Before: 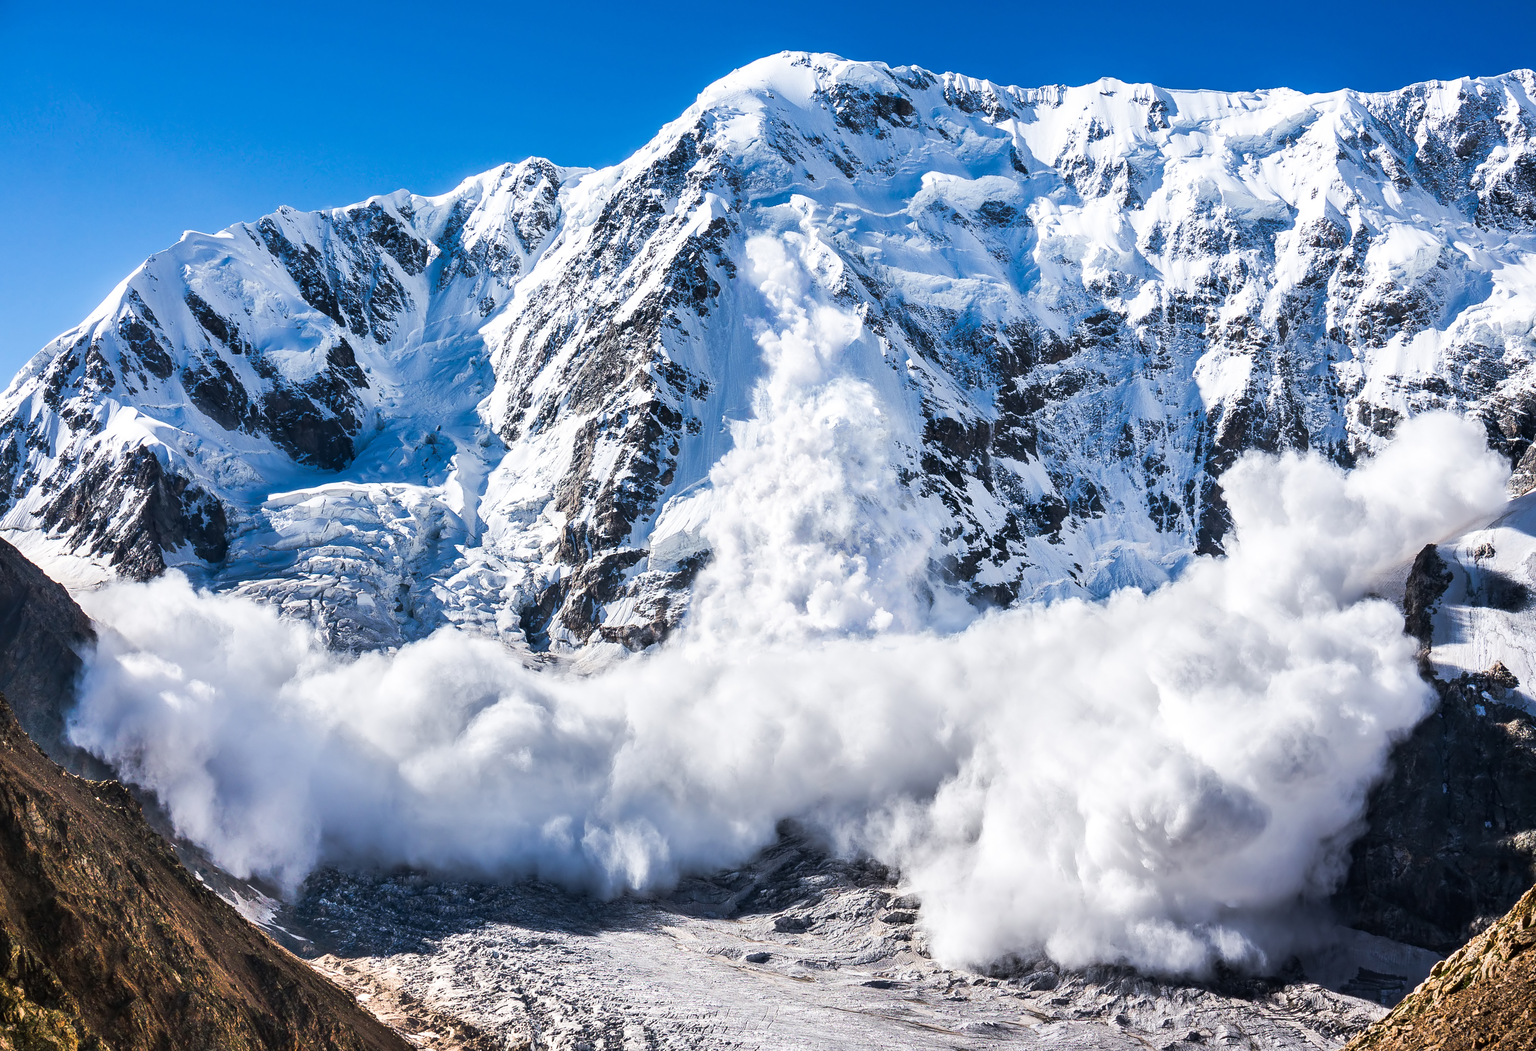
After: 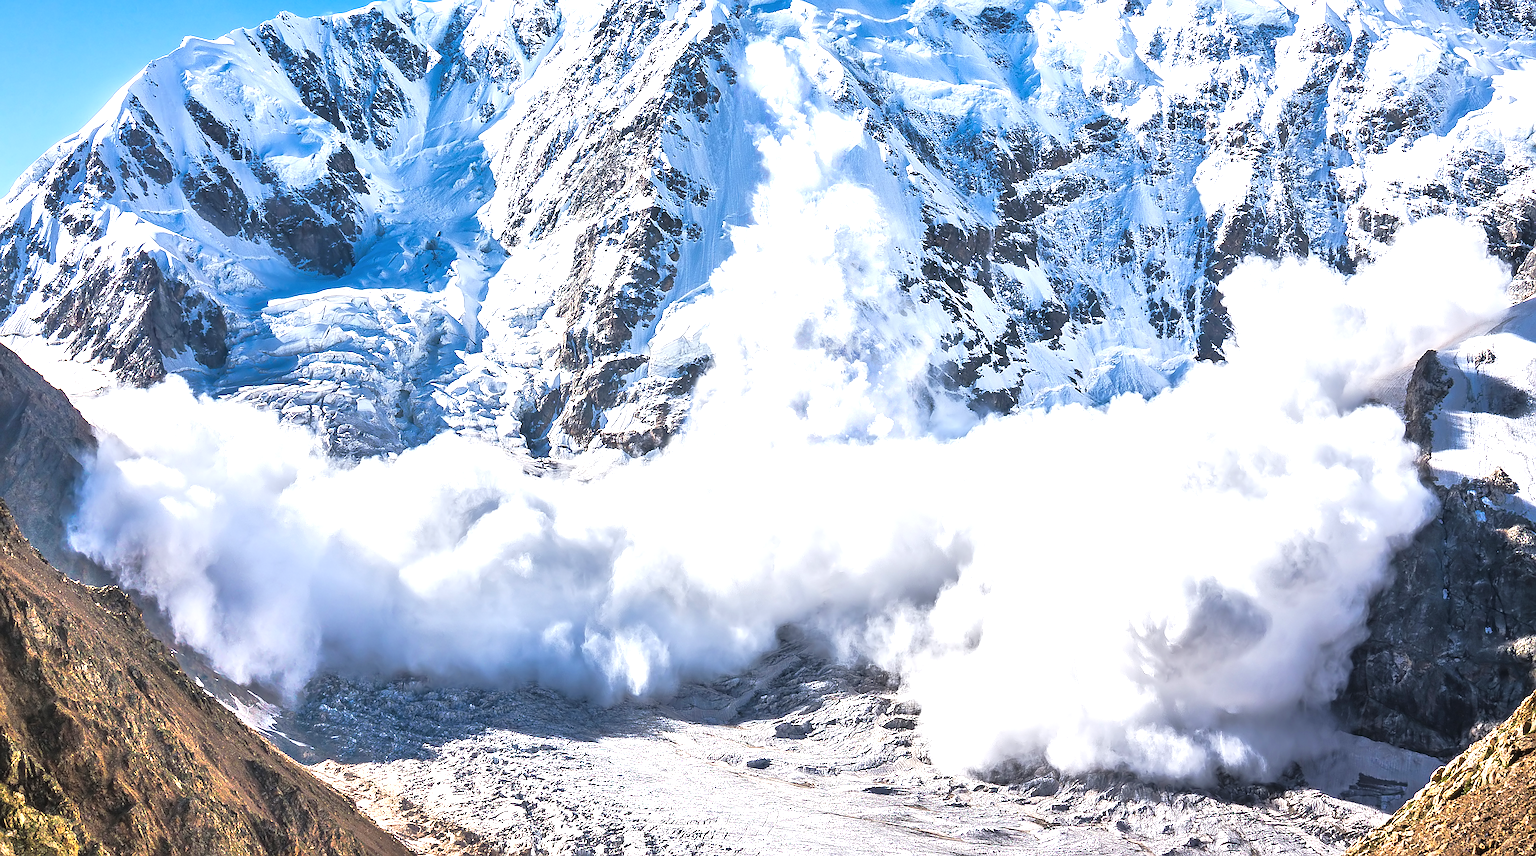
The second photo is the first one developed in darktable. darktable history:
tone equalizer: -7 EV 0.15 EV, -6 EV 0.6 EV, -5 EV 1.15 EV, -4 EV 1.33 EV, -3 EV 1.15 EV, -2 EV 0.6 EV, -1 EV 0.15 EV, mask exposure compensation -0.5 EV
crop and rotate: top 18.507%
exposure: black level correction -0.002, exposure 0.708 EV, compensate exposure bias true, compensate highlight preservation false
sharpen: amount 0.75
